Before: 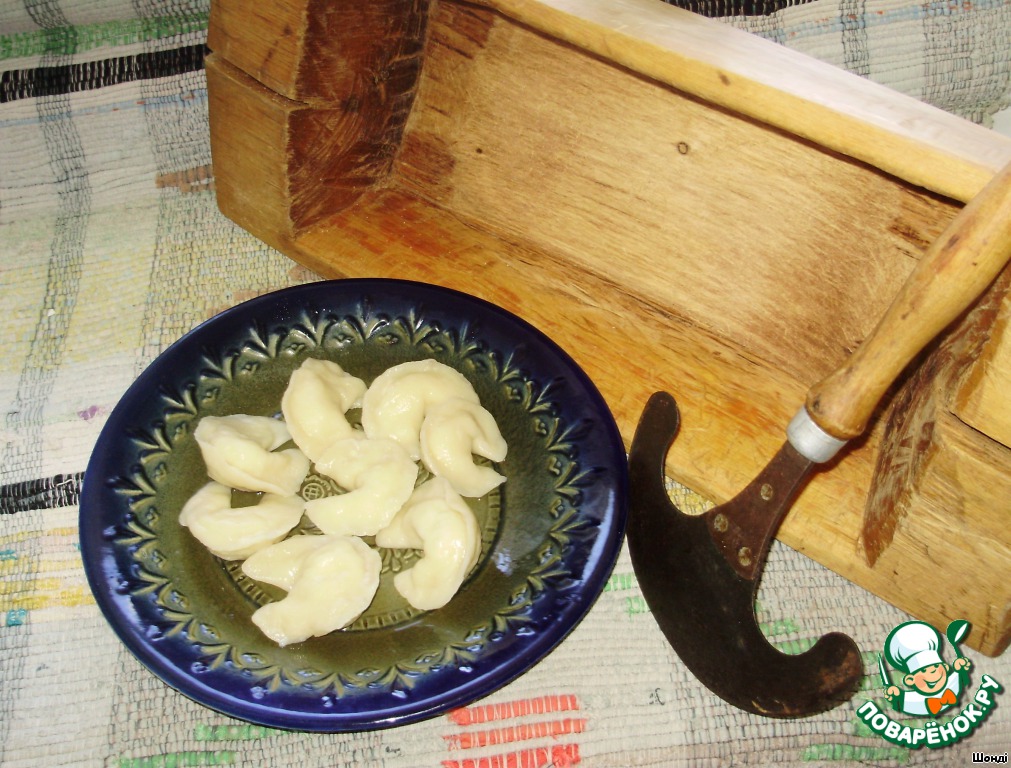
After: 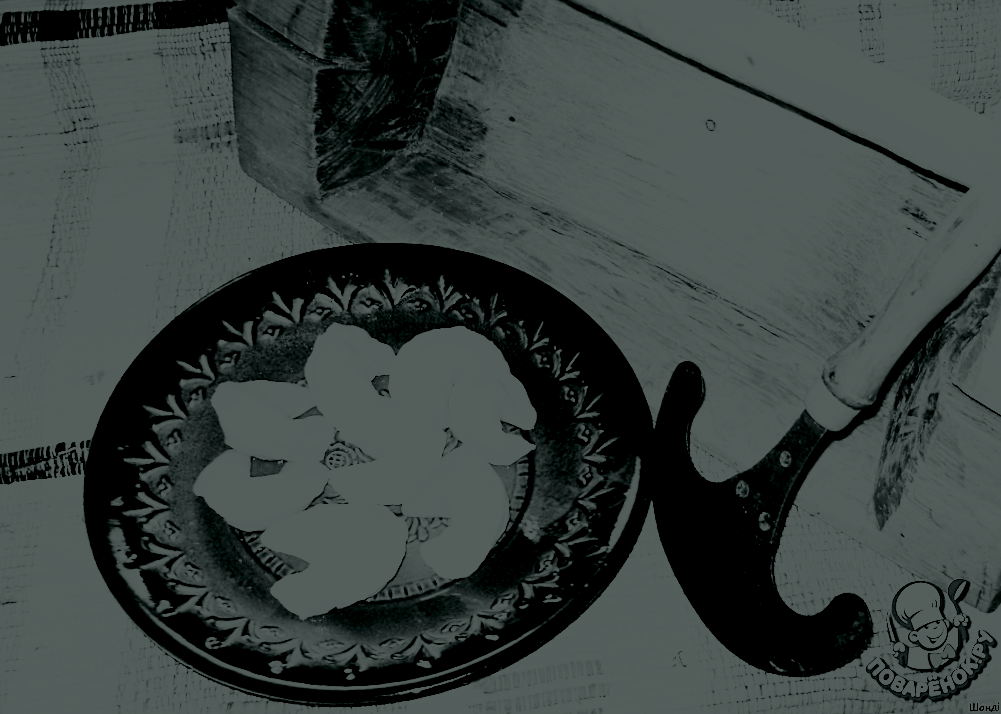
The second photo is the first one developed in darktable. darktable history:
sharpen: on, module defaults
contrast brightness saturation: contrast 0.28
color balance rgb: perceptual saturation grading › highlights -29.58%, perceptual saturation grading › mid-tones 29.47%, perceptual saturation grading › shadows 59.73%, perceptual brilliance grading › global brilliance -17.79%, perceptual brilliance grading › highlights 28.73%, global vibrance 15.44%
base curve: curves: ch0 [(0, 0.003) (0.001, 0.002) (0.006, 0.004) (0.02, 0.022) (0.048, 0.086) (0.094, 0.234) (0.162, 0.431) (0.258, 0.629) (0.385, 0.8) (0.548, 0.918) (0.751, 0.988) (1, 1)], preserve colors none
rotate and perspective: rotation 0.679°, lens shift (horizontal) 0.136, crop left 0.009, crop right 0.991, crop top 0.078, crop bottom 0.95
colorize: hue 90°, saturation 19%, lightness 1.59%, version 1
